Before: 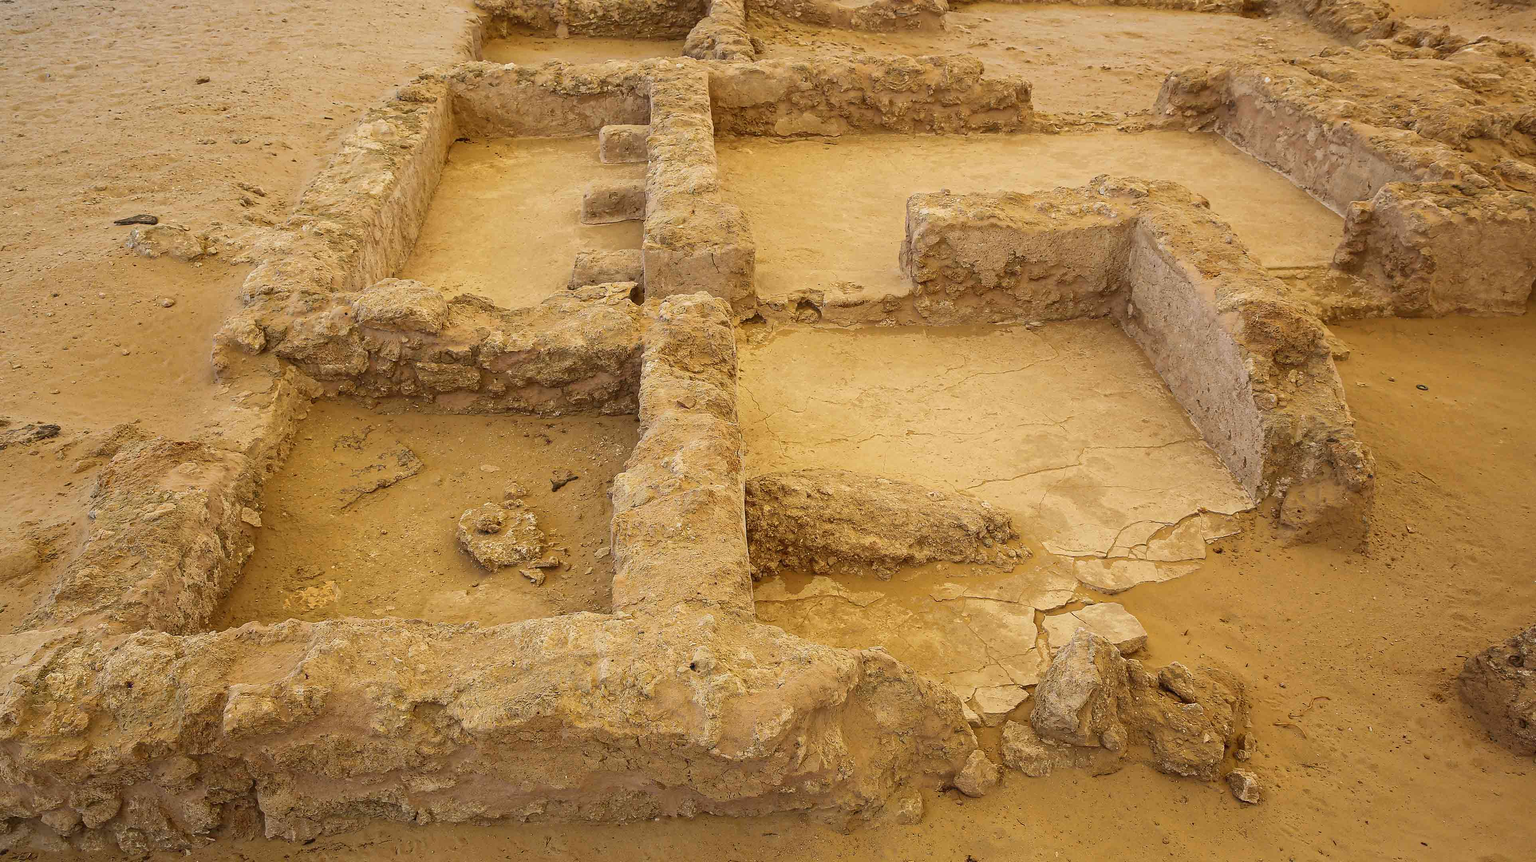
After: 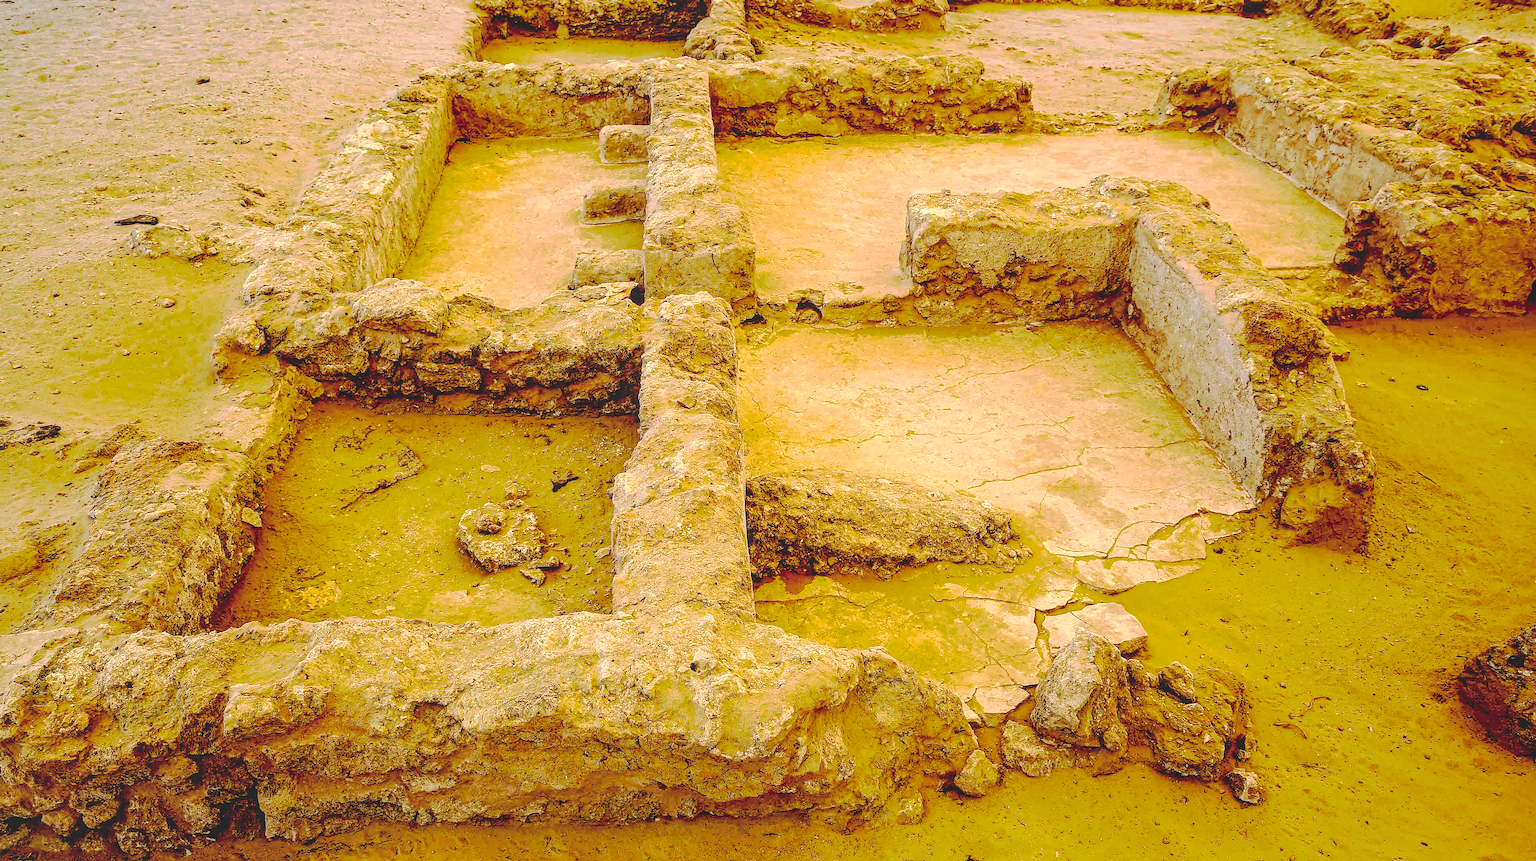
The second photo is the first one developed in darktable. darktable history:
local contrast: on, module defaults
color balance rgb: perceptual saturation grading › global saturation 19.654%
base curve: curves: ch0 [(0.065, 0.026) (0.236, 0.358) (0.53, 0.546) (0.777, 0.841) (0.924, 0.992)], preserve colors none
tone equalizer: -8 EV -0.446 EV, -7 EV -0.429 EV, -6 EV -0.365 EV, -5 EV -0.201 EV, -3 EV 0.193 EV, -2 EV 0.336 EV, -1 EV 0.407 EV, +0 EV 0.401 EV, edges refinement/feathering 500, mask exposure compensation -1.57 EV, preserve details no
